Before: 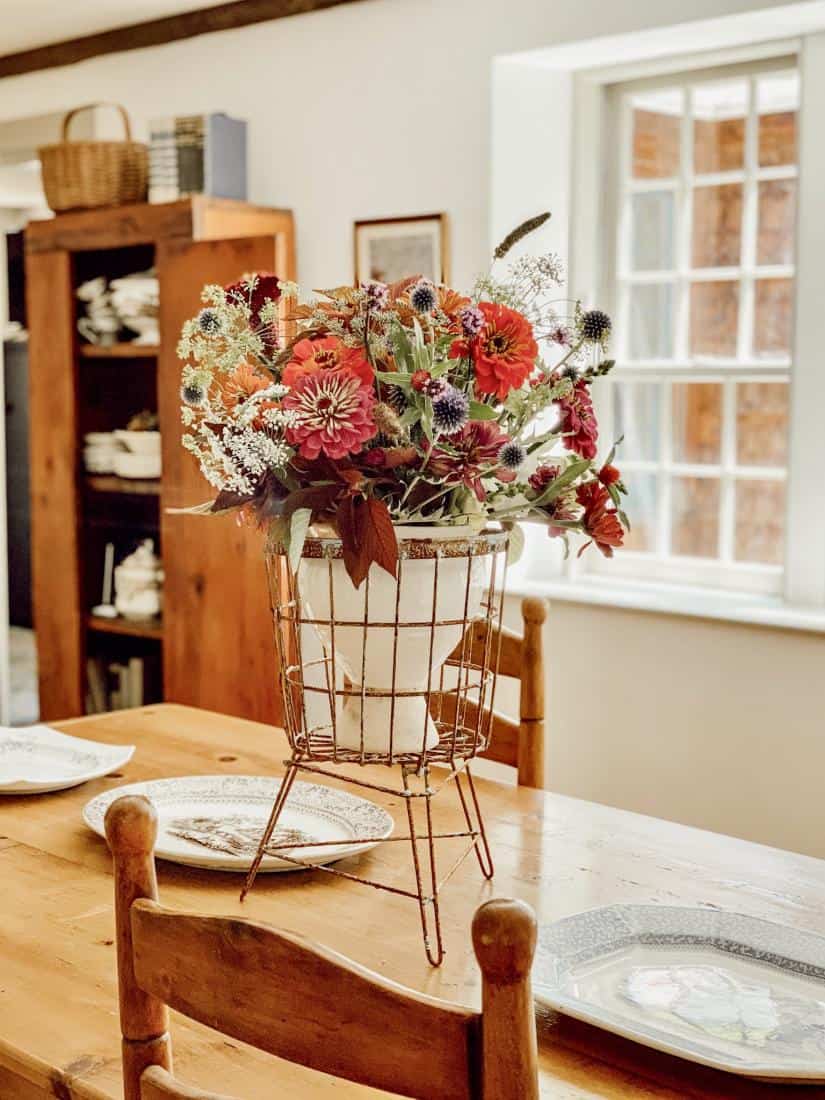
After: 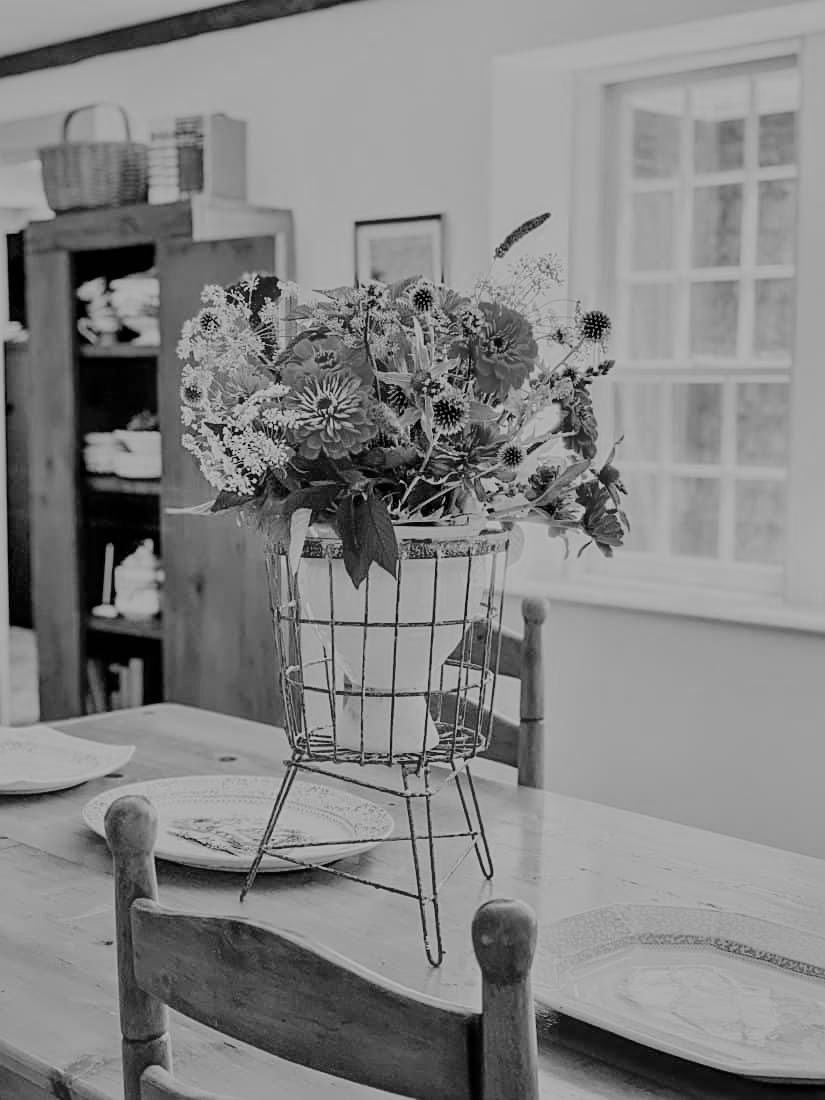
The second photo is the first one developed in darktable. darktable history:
sharpen: on, module defaults
filmic rgb: white relative exposure 8 EV, threshold 3 EV, hardness 2.44, latitude 10.07%, contrast 0.72, highlights saturation mix 10%, shadows ↔ highlights balance 1.38%, color science v4 (2020), enable highlight reconstruction true
velvia: on, module defaults
monochrome: a 32, b 64, size 2.3
